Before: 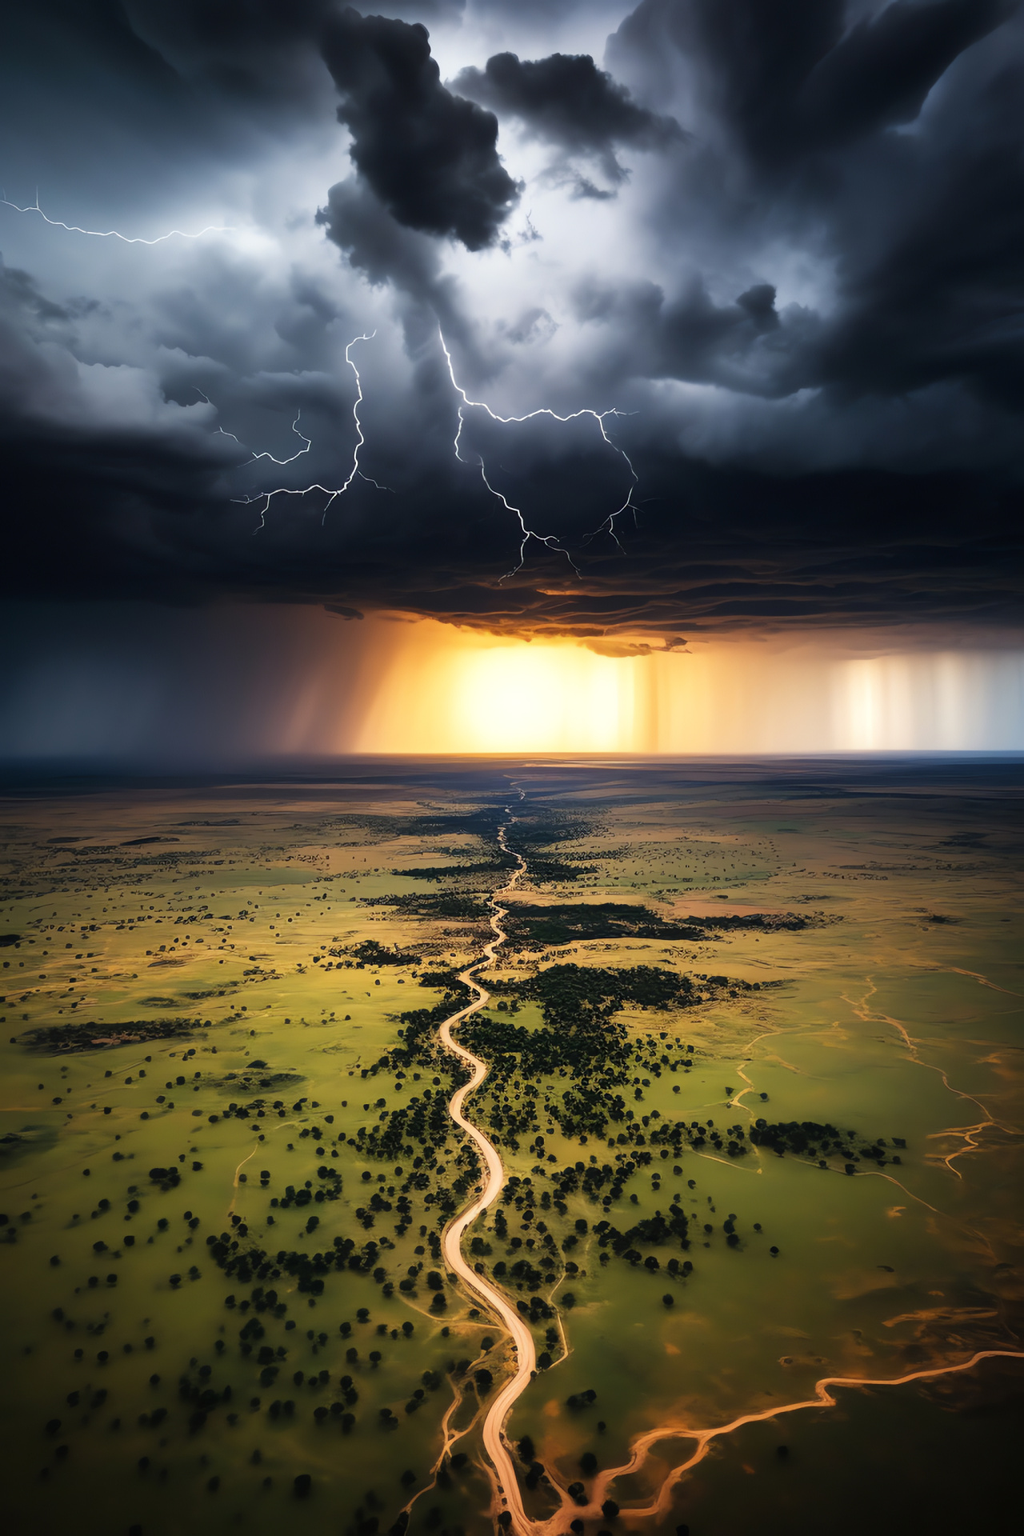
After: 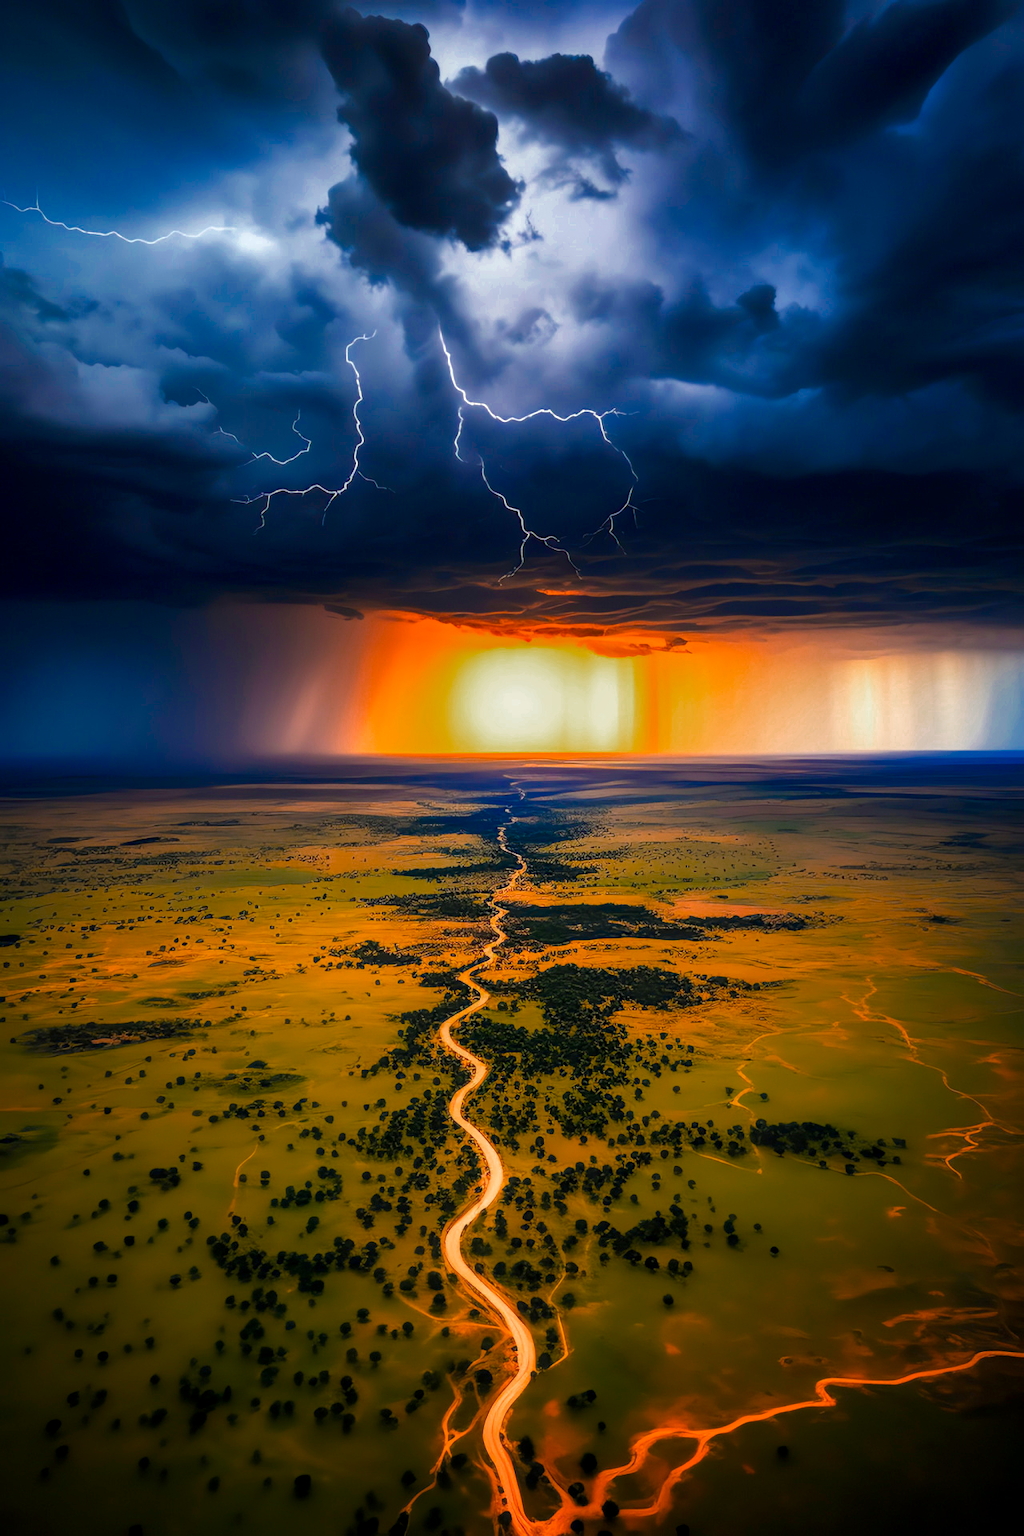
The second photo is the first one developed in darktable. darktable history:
local contrast: detail 130%
color balance rgb: linear chroma grading › global chroma 15%, perceptual saturation grading › global saturation 30%
color zones: curves: ch0 [(0, 0.553) (0.123, 0.58) (0.23, 0.419) (0.468, 0.155) (0.605, 0.132) (0.723, 0.063) (0.833, 0.172) (0.921, 0.468)]; ch1 [(0.025, 0.645) (0.229, 0.584) (0.326, 0.551) (0.537, 0.446) (0.599, 0.911) (0.708, 1) (0.805, 0.944)]; ch2 [(0.086, 0.468) (0.254, 0.464) (0.638, 0.564) (0.702, 0.592) (0.768, 0.564)]
